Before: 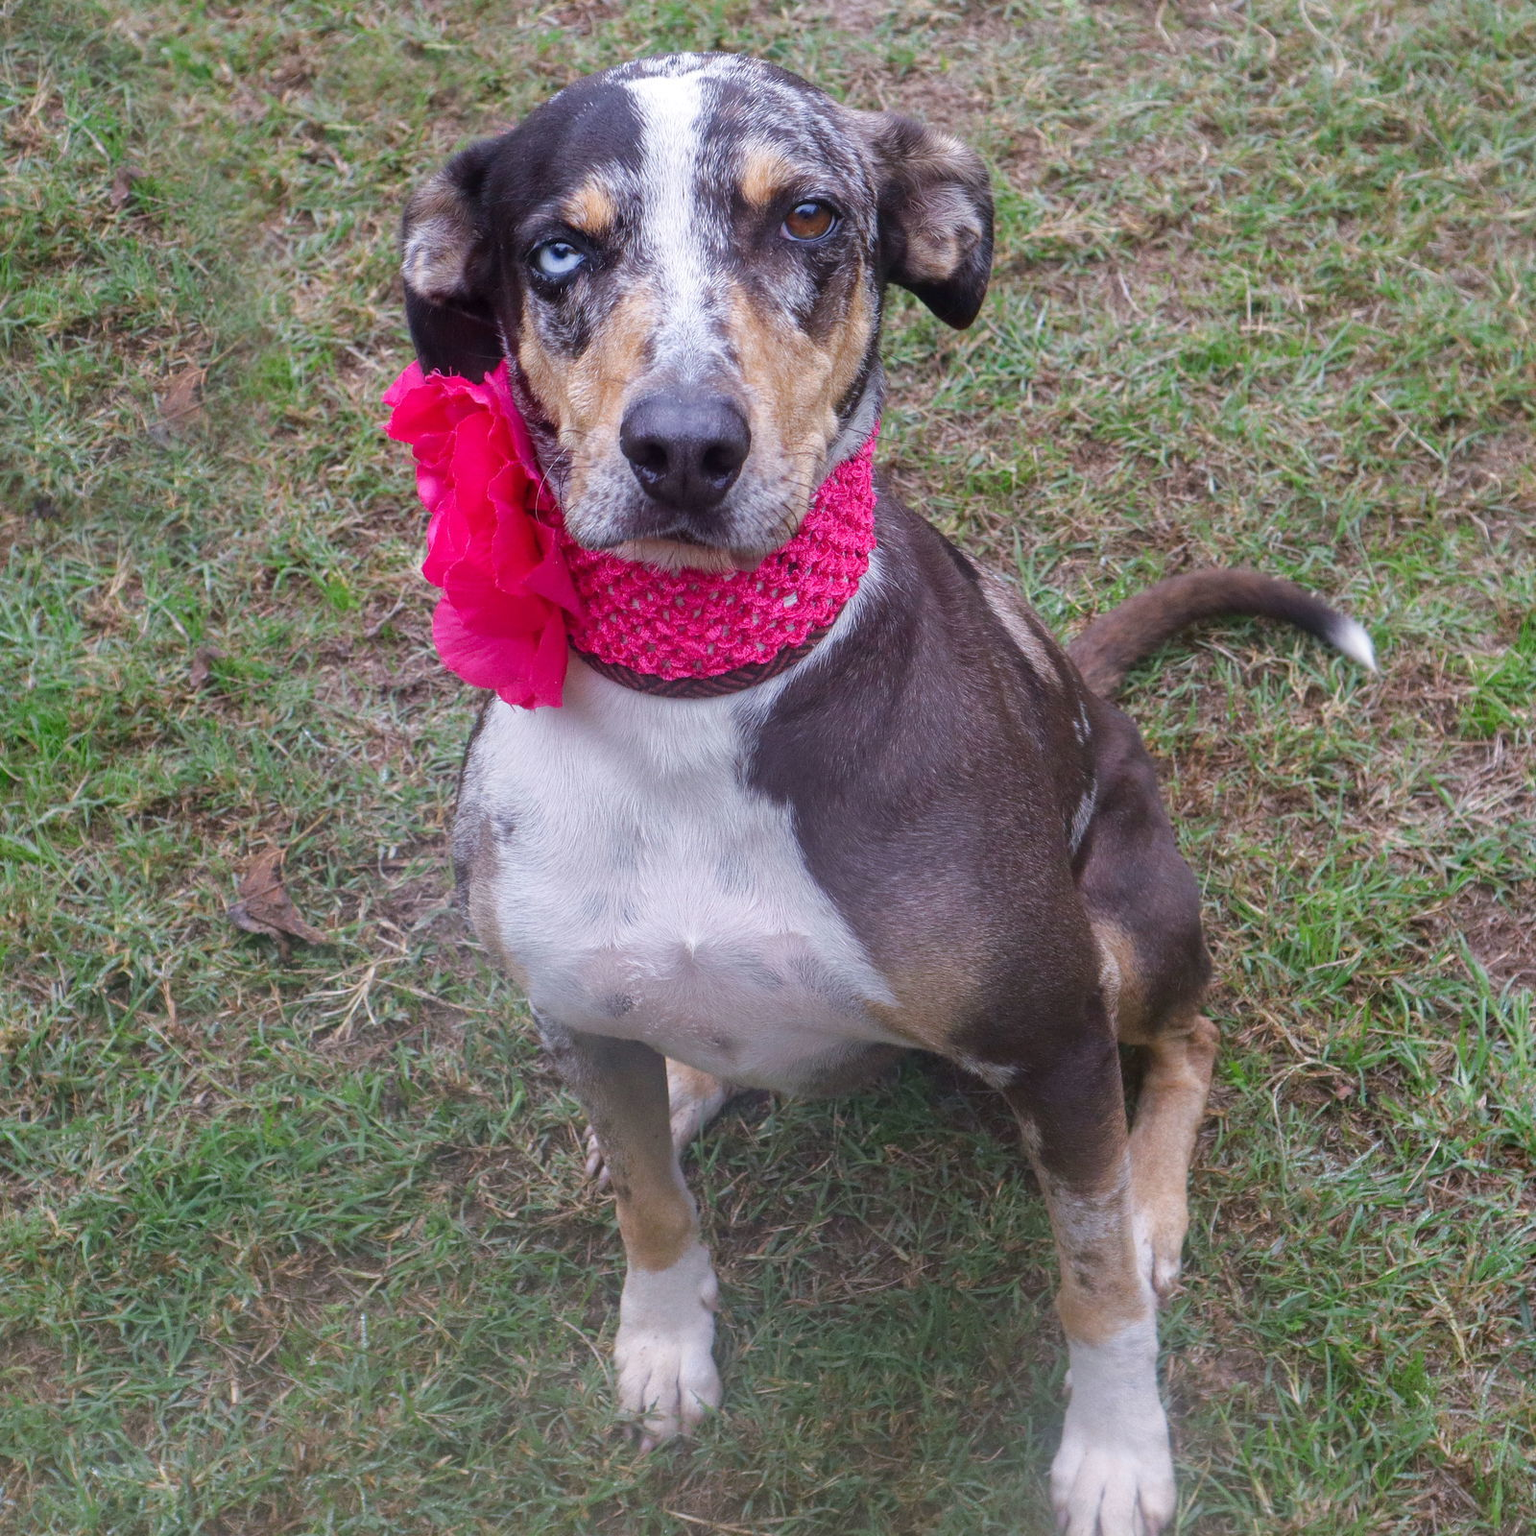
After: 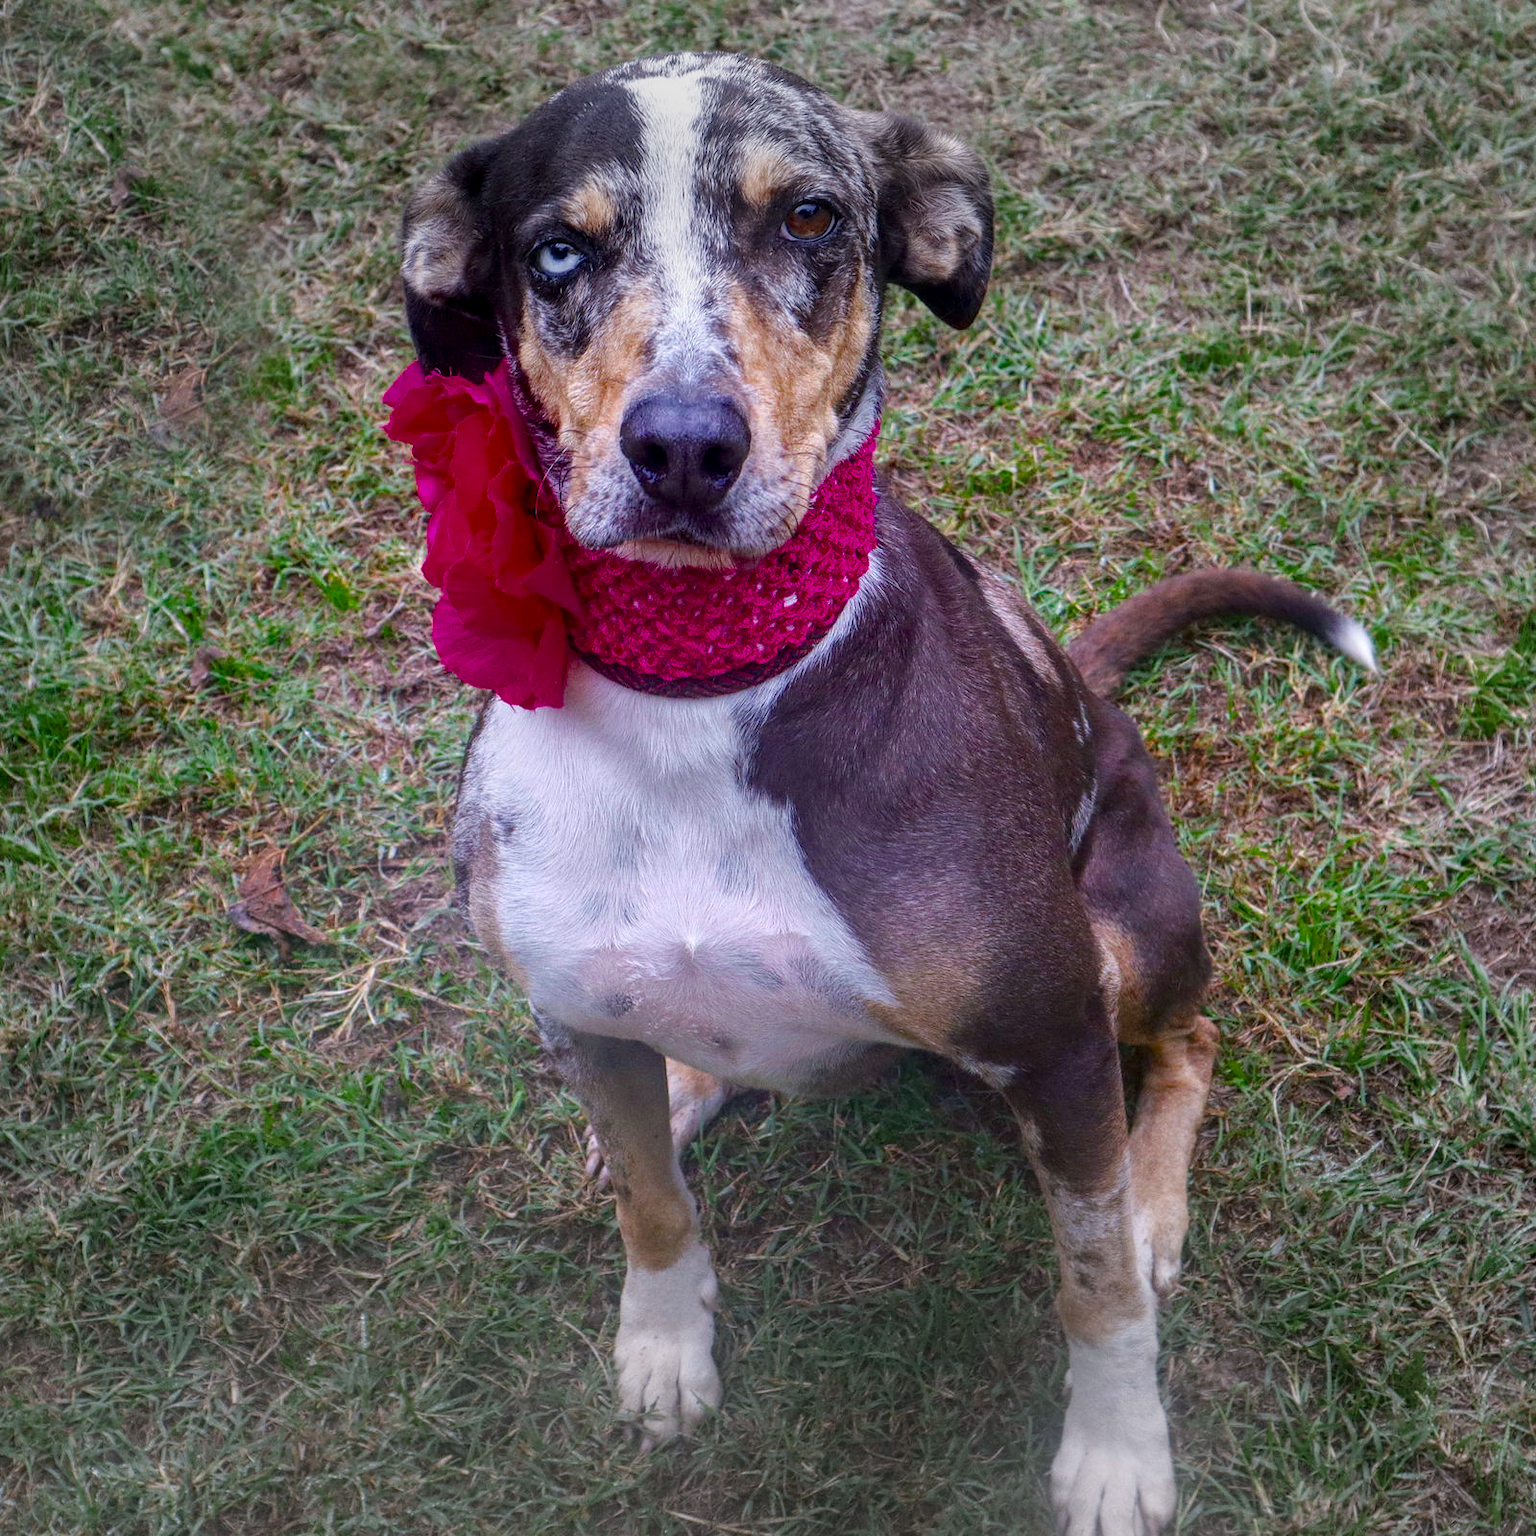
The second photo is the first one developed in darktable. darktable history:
vignetting: fall-off start 71.06%, brightness -0.278, width/height ratio 1.333
color balance rgb: shadows lift › luminance -19.647%, power › chroma 0.499%, power › hue 259.81°, linear chroma grading › global chroma 9.031%, perceptual saturation grading › global saturation 36.489%, saturation formula JzAzBz (2021)
local contrast: on, module defaults
